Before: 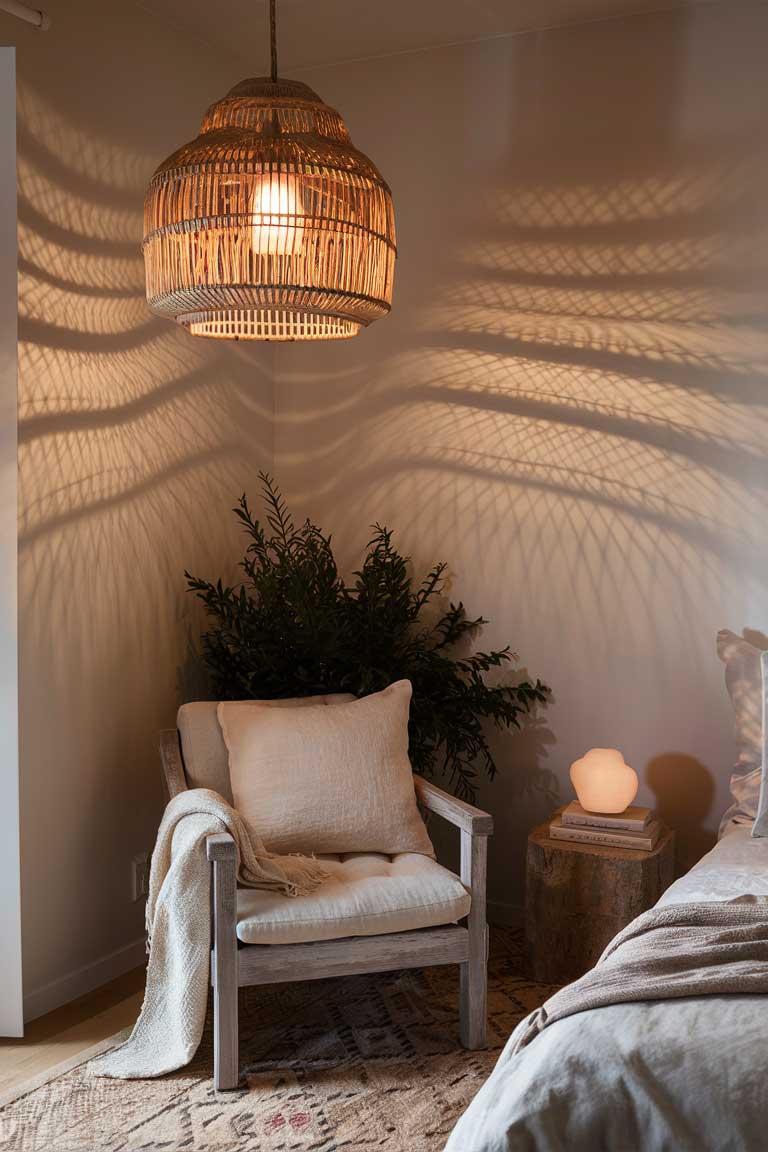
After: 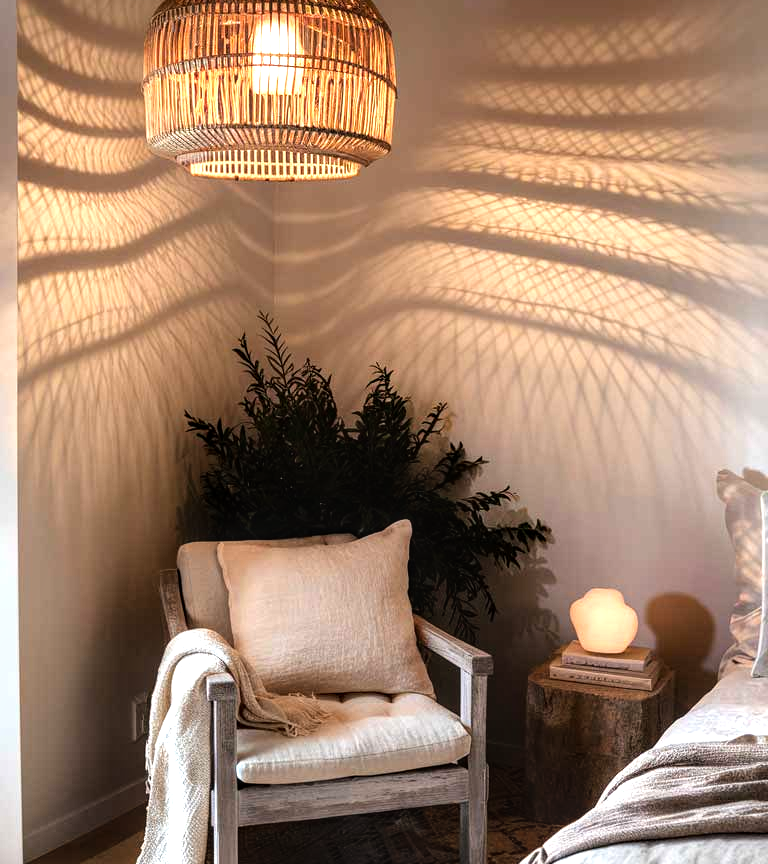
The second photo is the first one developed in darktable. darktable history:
crop: top 13.891%, bottom 11.054%
local contrast: on, module defaults
tone equalizer: -8 EV -1.11 EV, -7 EV -1.04 EV, -6 EV -0.891 EV, -5 EV -0.6 EV, -3 EV 0.563 EV, -2 EV 0.855 EV, -1 EV 0.989 EV, +0 EV 1.07 EV, mask exposure compensation -0.507 EV
